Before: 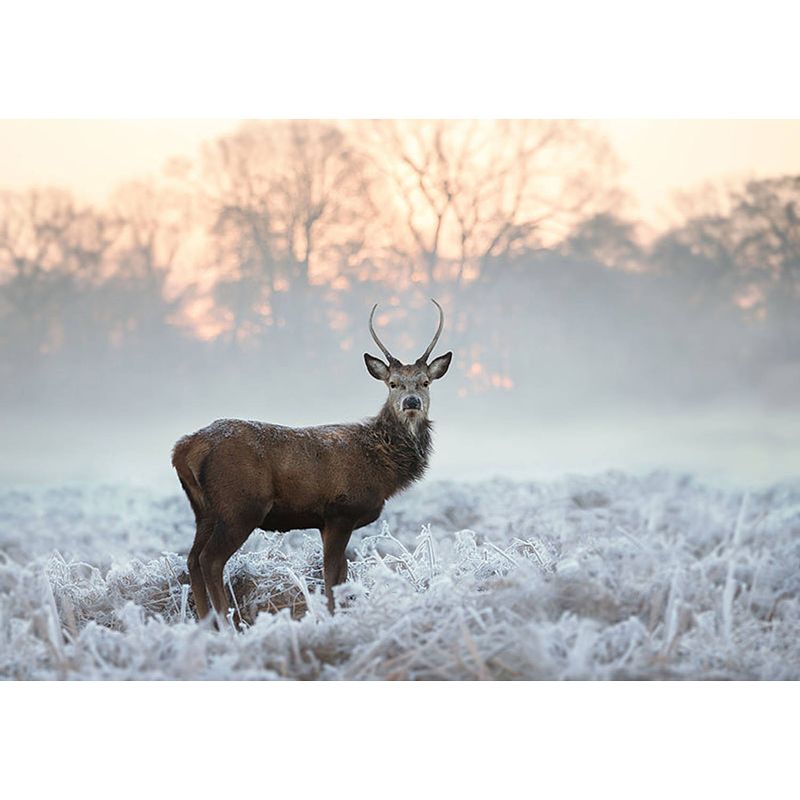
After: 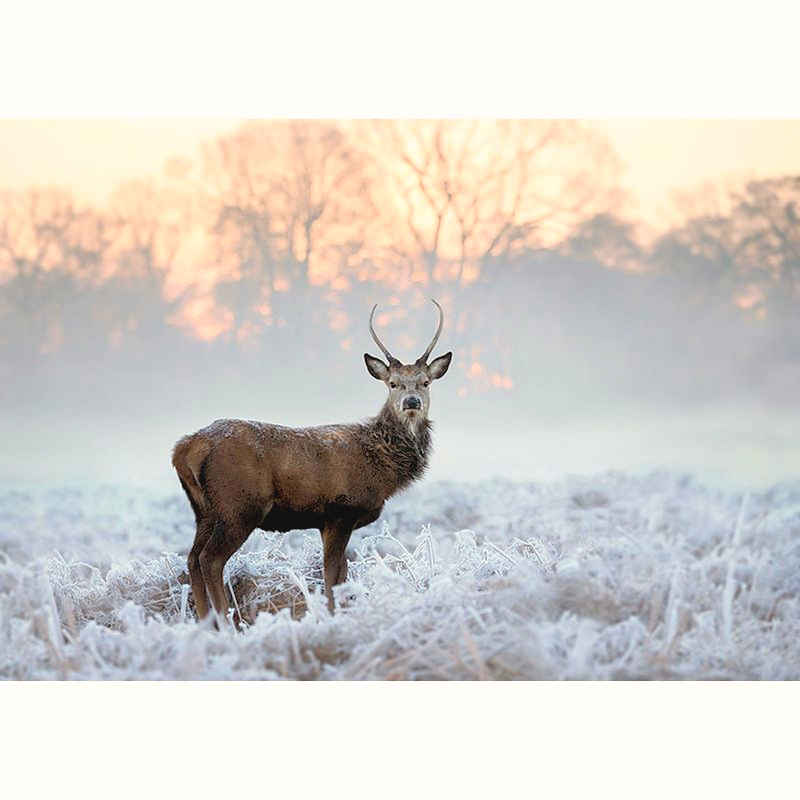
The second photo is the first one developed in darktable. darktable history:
contrast brightness saturation: brightness 0.15
color balance rgb: shadows lift › chroma 2%, shadows lift › hue 50°, power › hue 60°, highlights gain › chroma 1%, highlights gain › hue 60°, global offset › luminance 0.25%, global vibrance 30%
exposure: black level correction 0.012, compensate highlight preservation false
